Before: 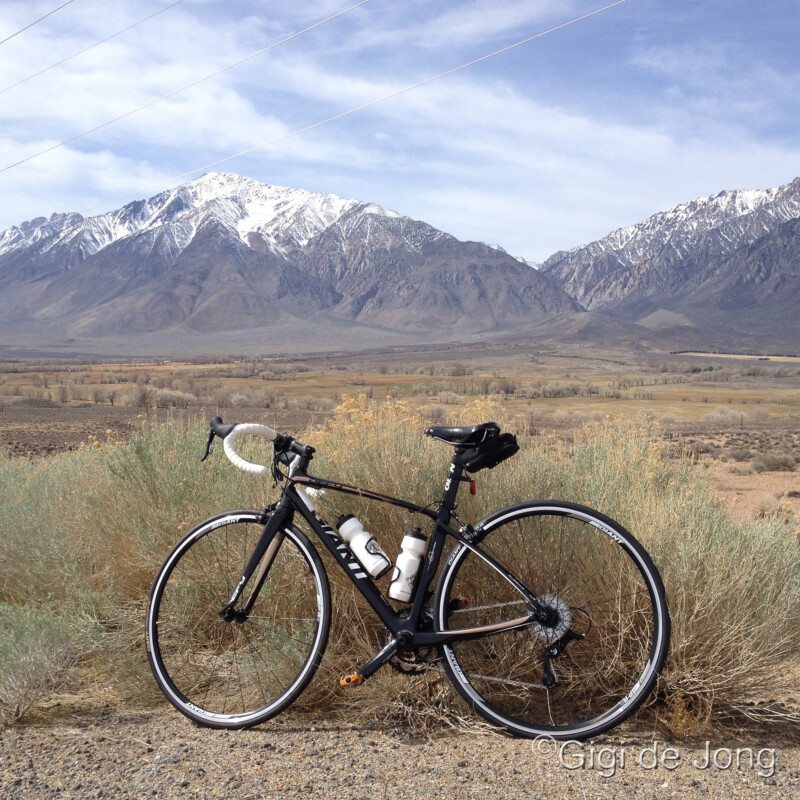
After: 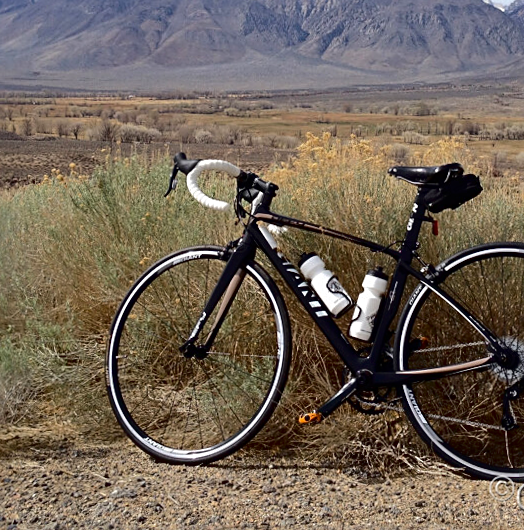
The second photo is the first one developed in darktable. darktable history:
contrast brightness saturation: contrast 0.115, brightness -0.118, saturation 0.202
tone curve: curves: ch0 [(0, 0) (0.003, 0.002) (0.011, 0.006) (0.025, 0.013) (0.044, 0.019) (0.069, 0.032) (0.1, 0.056) (0.136, 0.095) (0.177, 0.144) (0.224, 0.193) (0.277, 0.26) (0.335, 0.331) (0.399, 0.405) (0.468, 0.479) (0.543, 0.552) (0.623, 0.624) (0.709, 0.699) (0.801, 0.772) (0.898, 0.856) (1, 1)], color space Lab, independent channels, preserve colors none
exposure: compensate exposure bias true, compensate highlight preservation false
crop and rotate: angle -1.06°, left 3.762%, top 32.418%, right 29.46%
sharpen: amount 0.491
